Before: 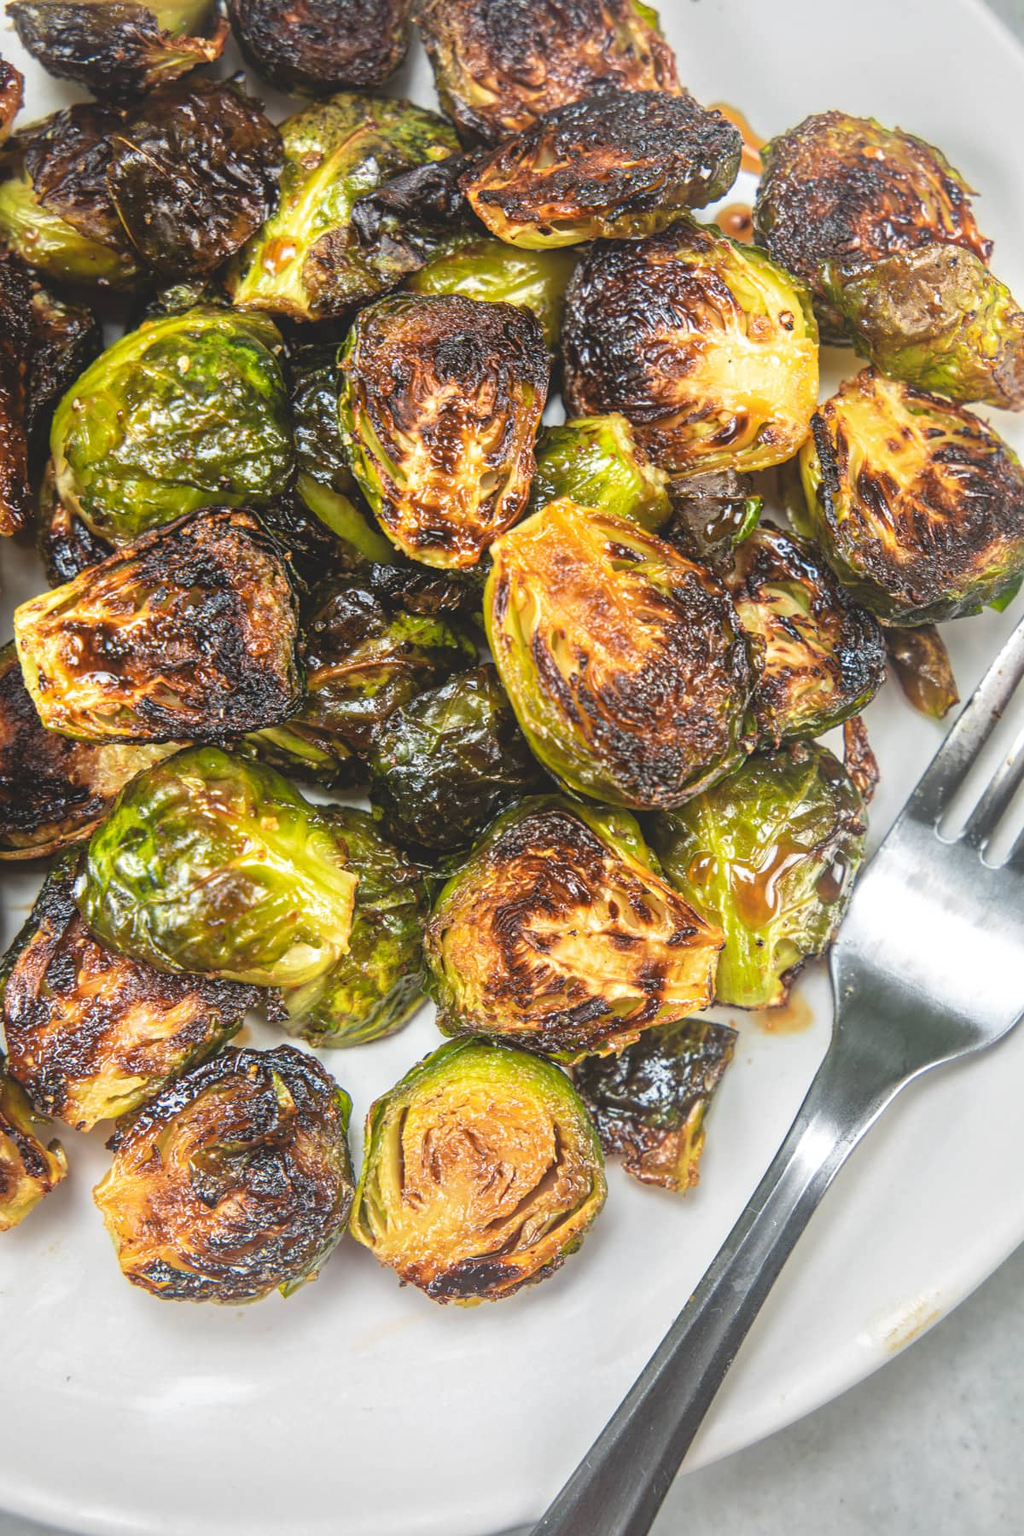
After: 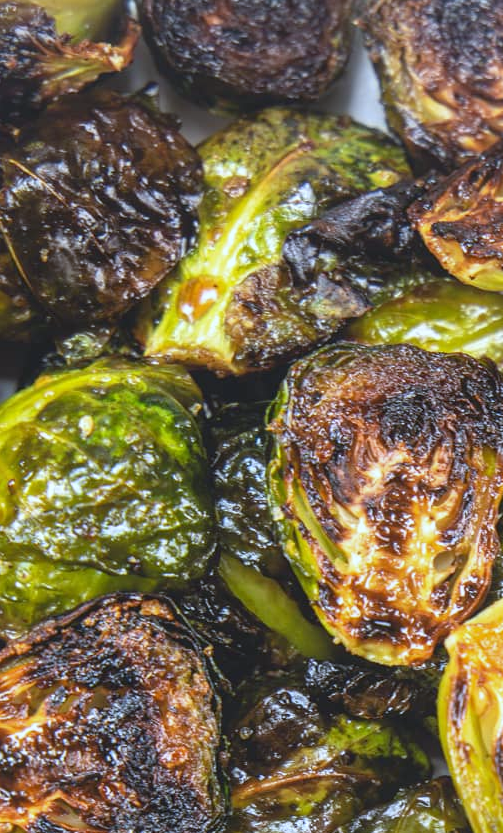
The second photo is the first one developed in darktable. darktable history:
white balance: red 0.926, green 1.003, blue 1.133
crop and rotate: left 10.817%, top 0.062%, right 47.194%, bottom 53.626%
